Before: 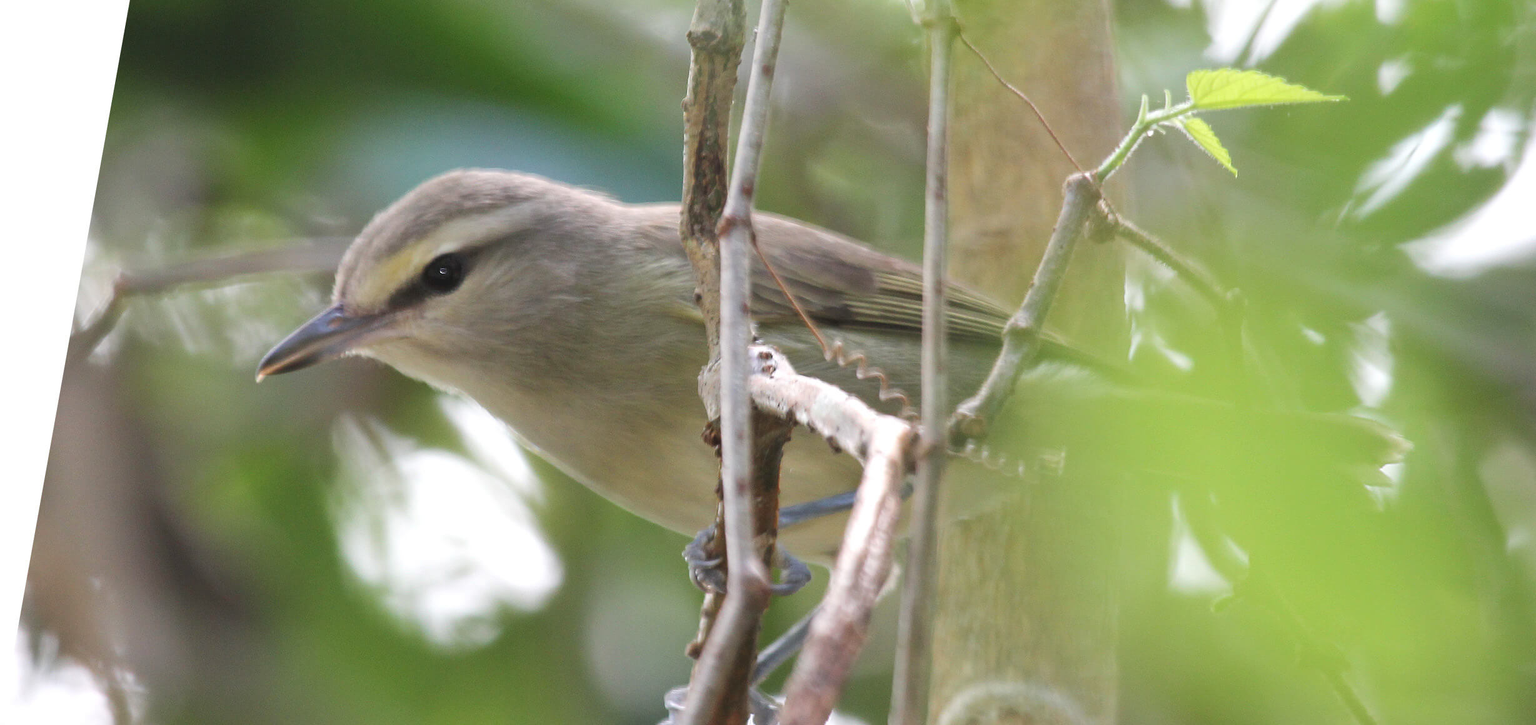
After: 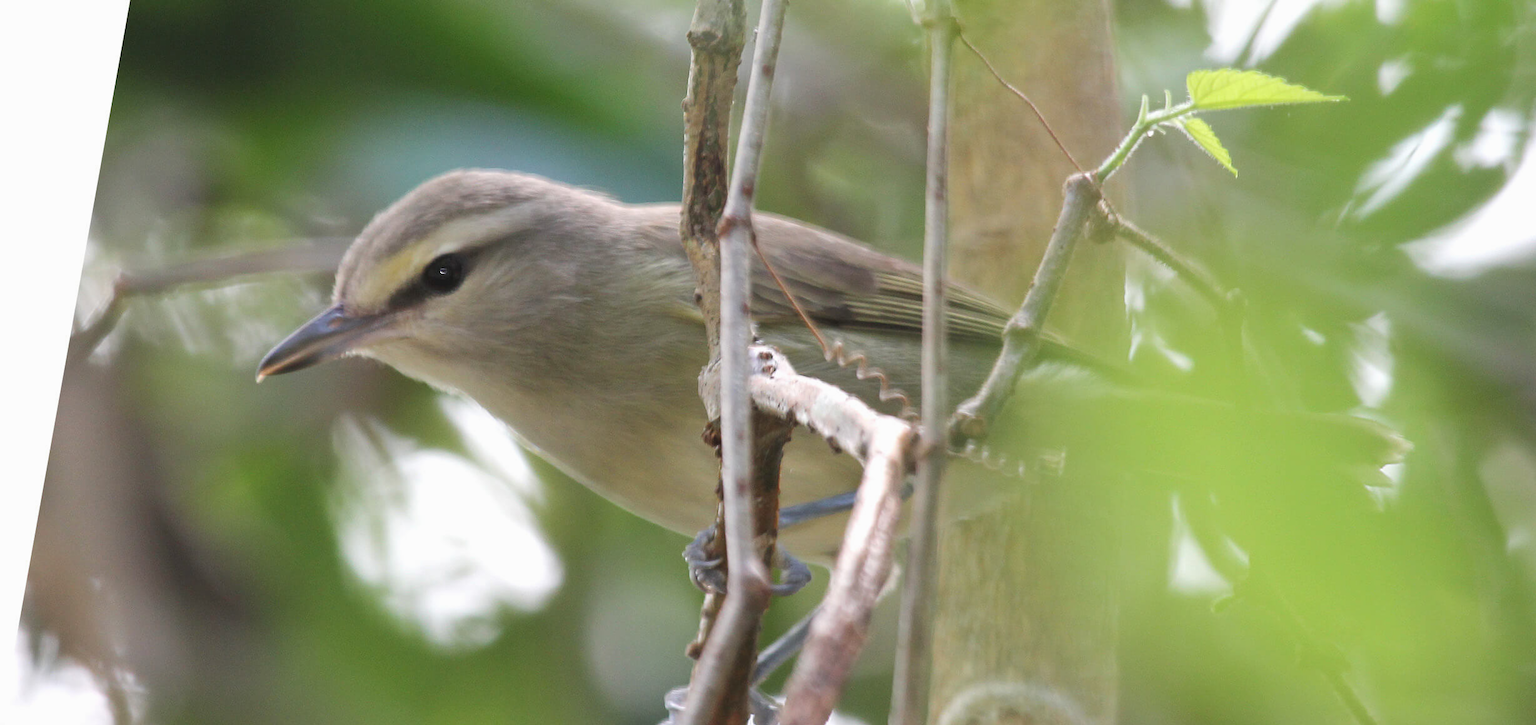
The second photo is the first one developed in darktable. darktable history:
exposure: exposure -0.04 EV, compensate highlight preservation false
